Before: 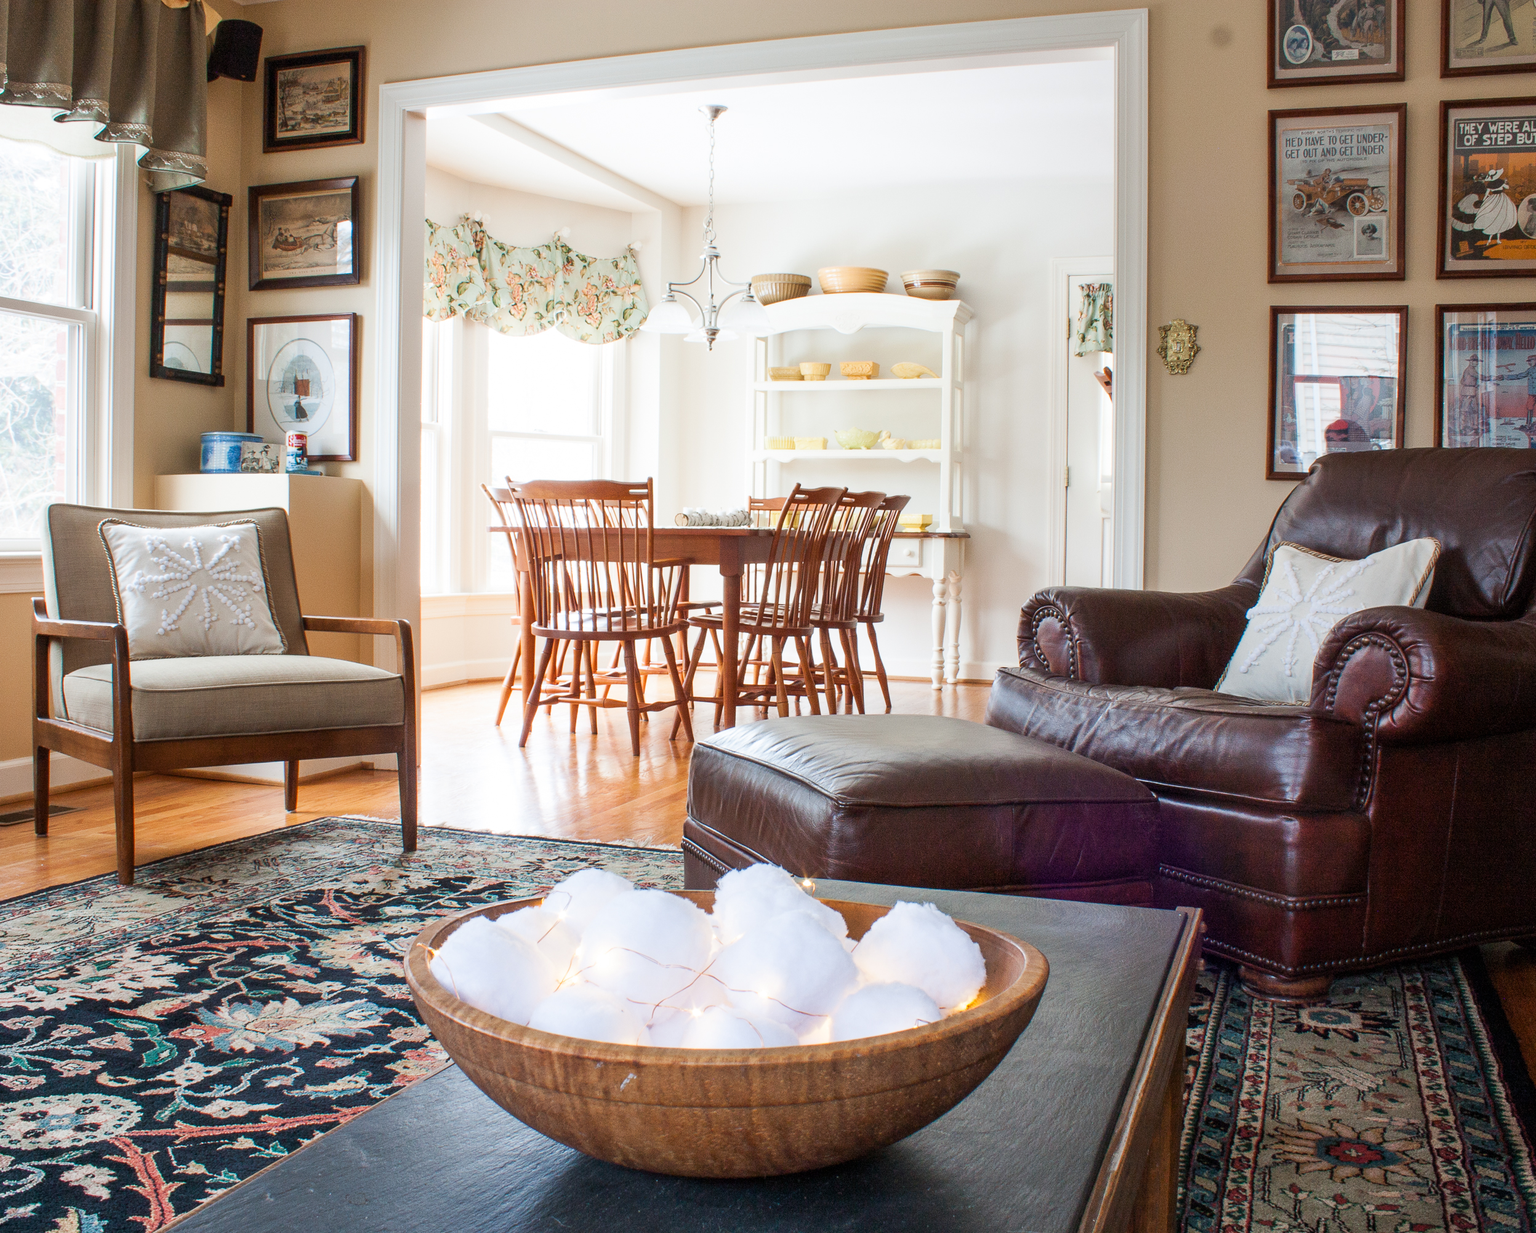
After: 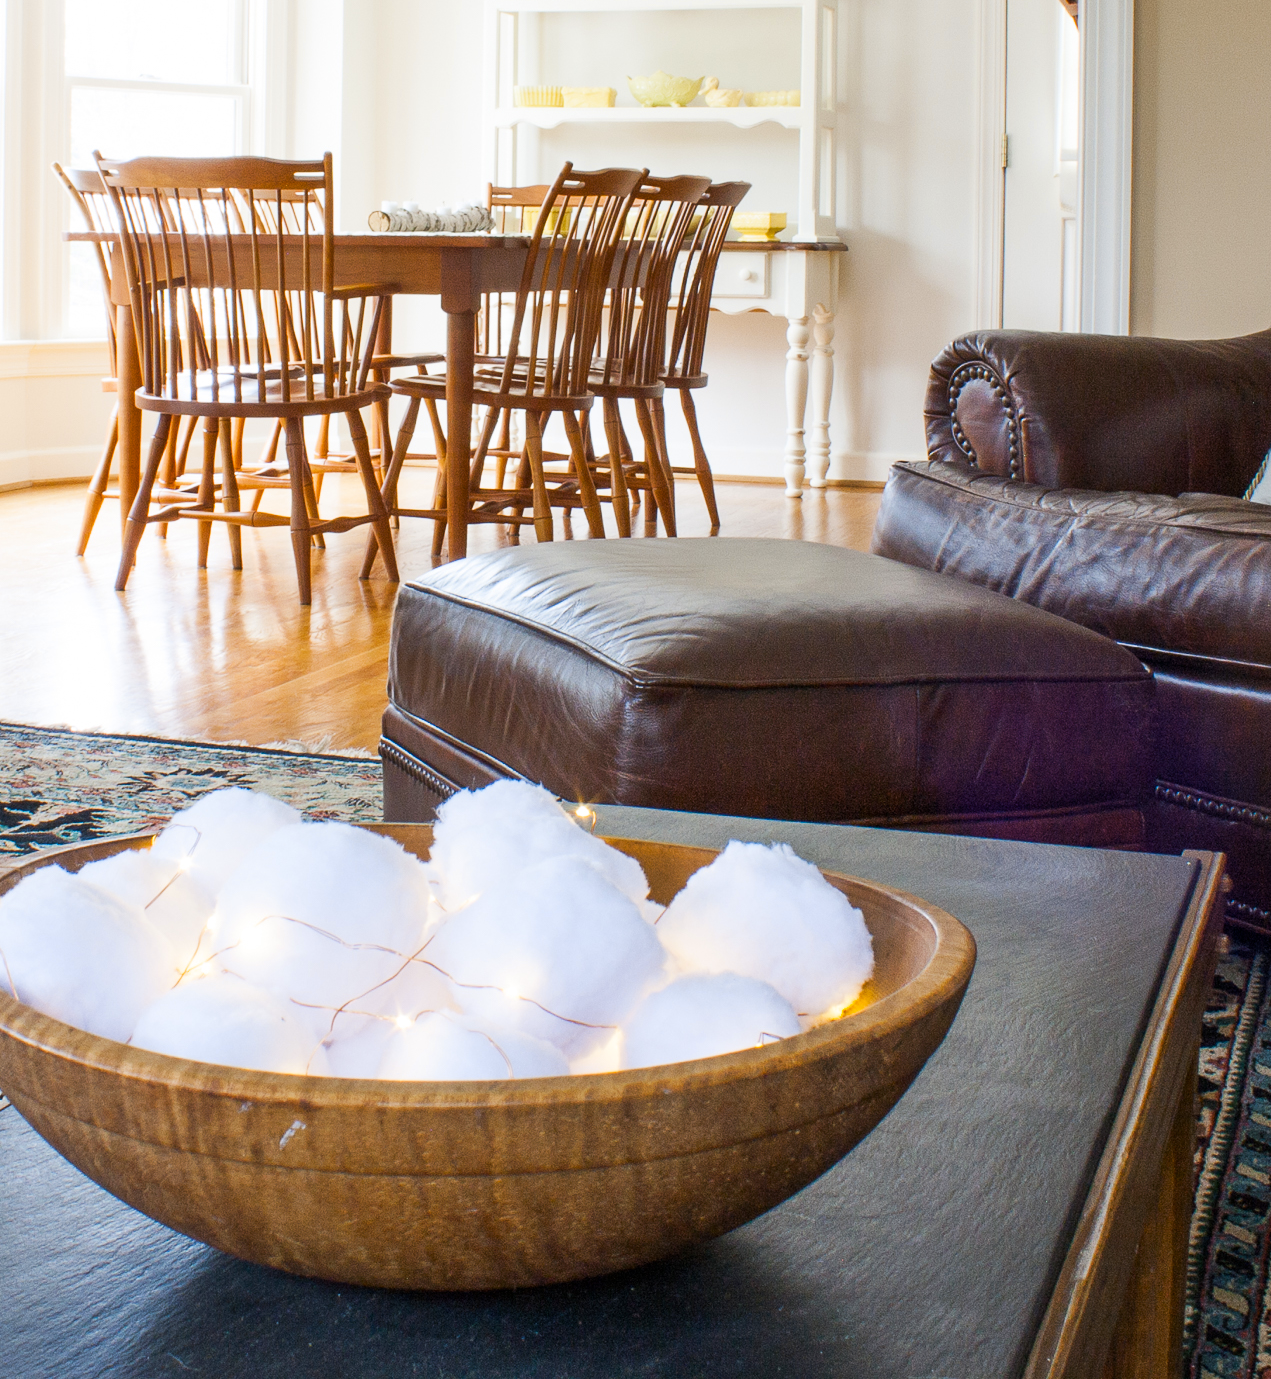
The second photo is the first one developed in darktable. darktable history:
color contrast: green-magenta contrast 0.85, blue-yellow contrast 1.25, unbound 0
crop and rotate: left 29.237%, top 31.152%, right 19.807%
